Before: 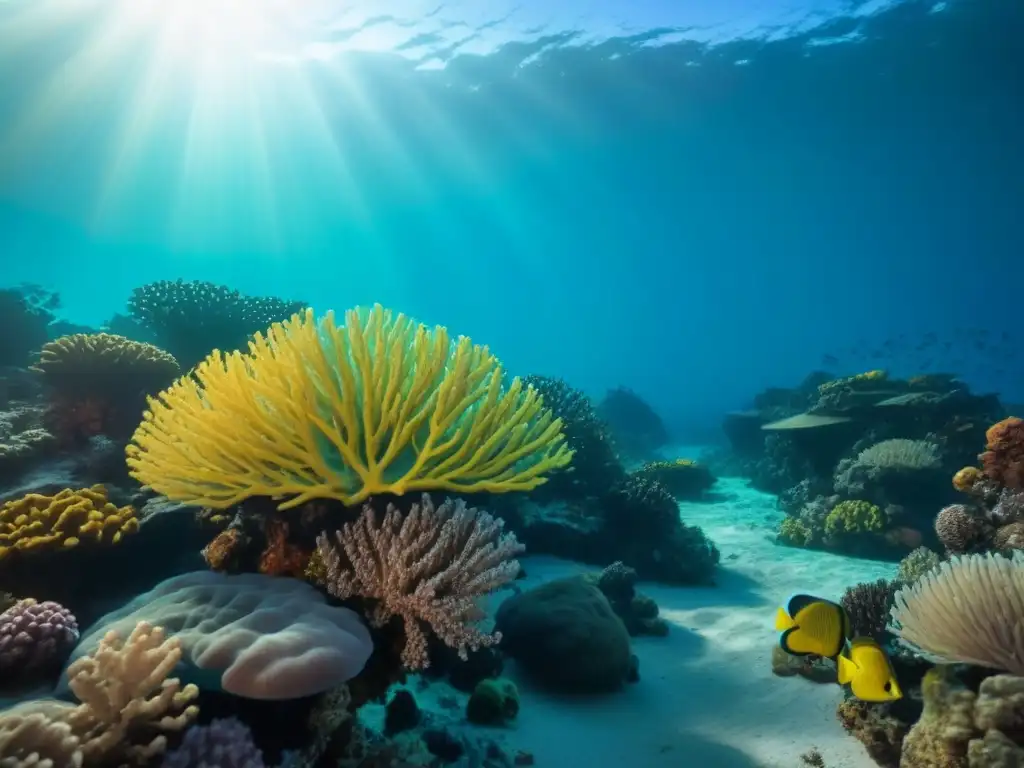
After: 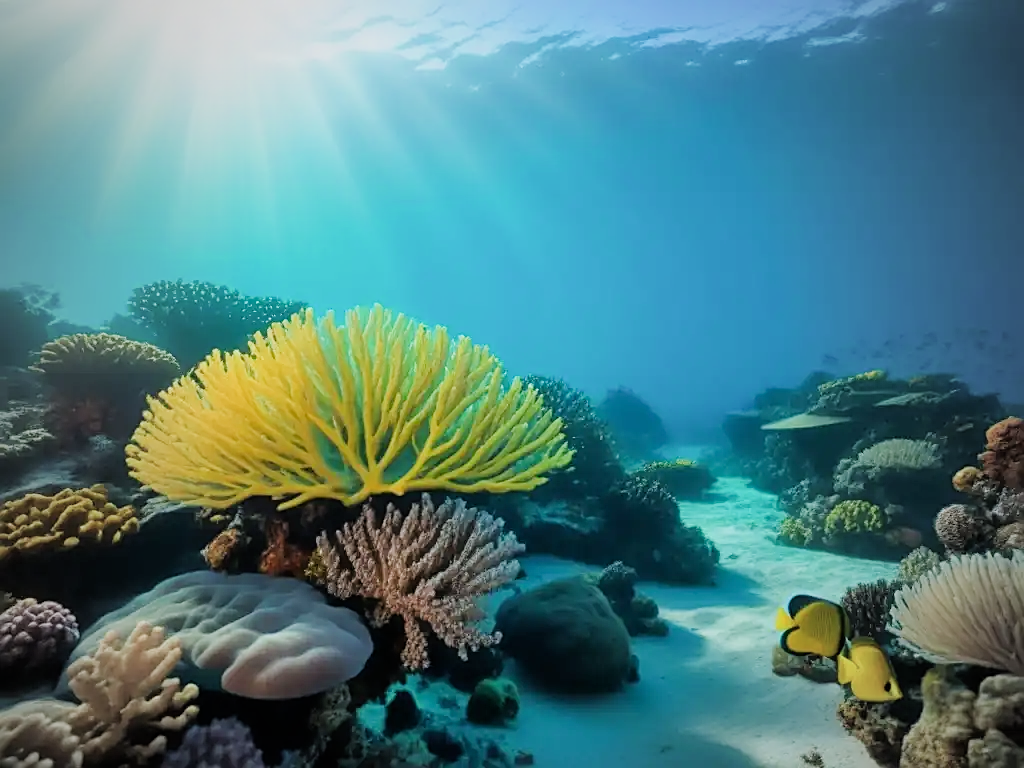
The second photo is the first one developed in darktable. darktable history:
vignetting: fall-off start 72.69%, fall-off radius 109.22%, width/height ratio 0.734
sharpen: on, module defaults
exposure: exposure 0.698 EV, compensate exposure bias true, compensate highlight preservation false
filmic rgb: black relative exposure -7.65 EV, white relative exposure 4.56 EV, hardness 3.61, contrast 0.99
